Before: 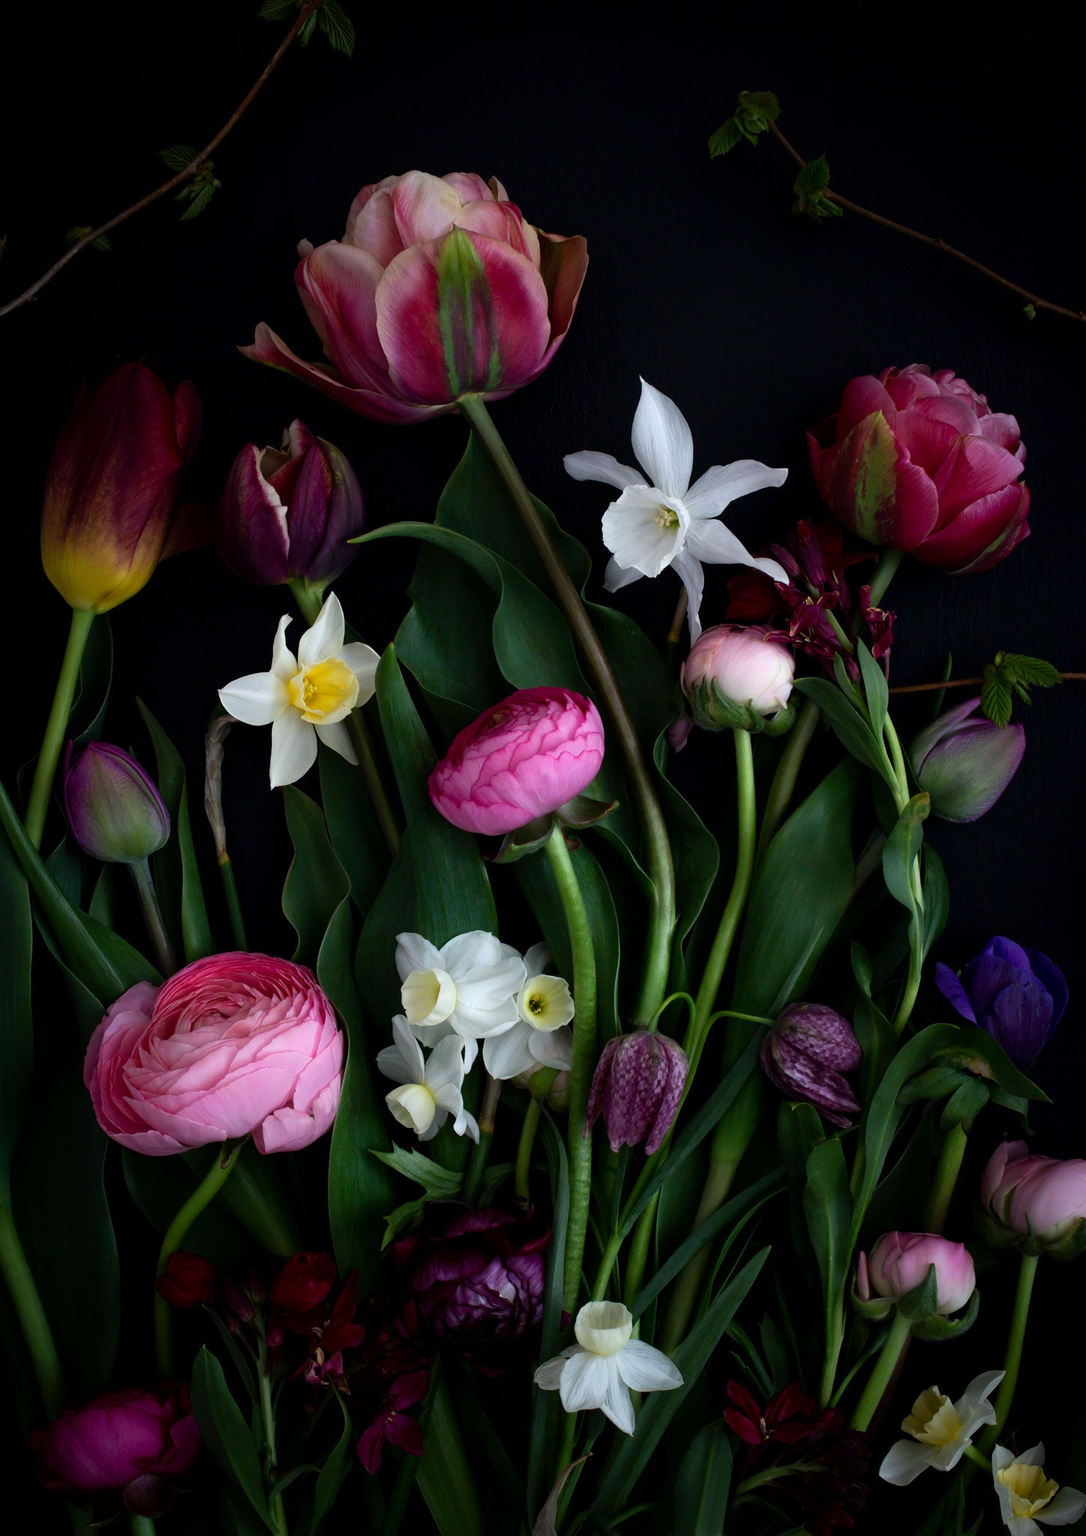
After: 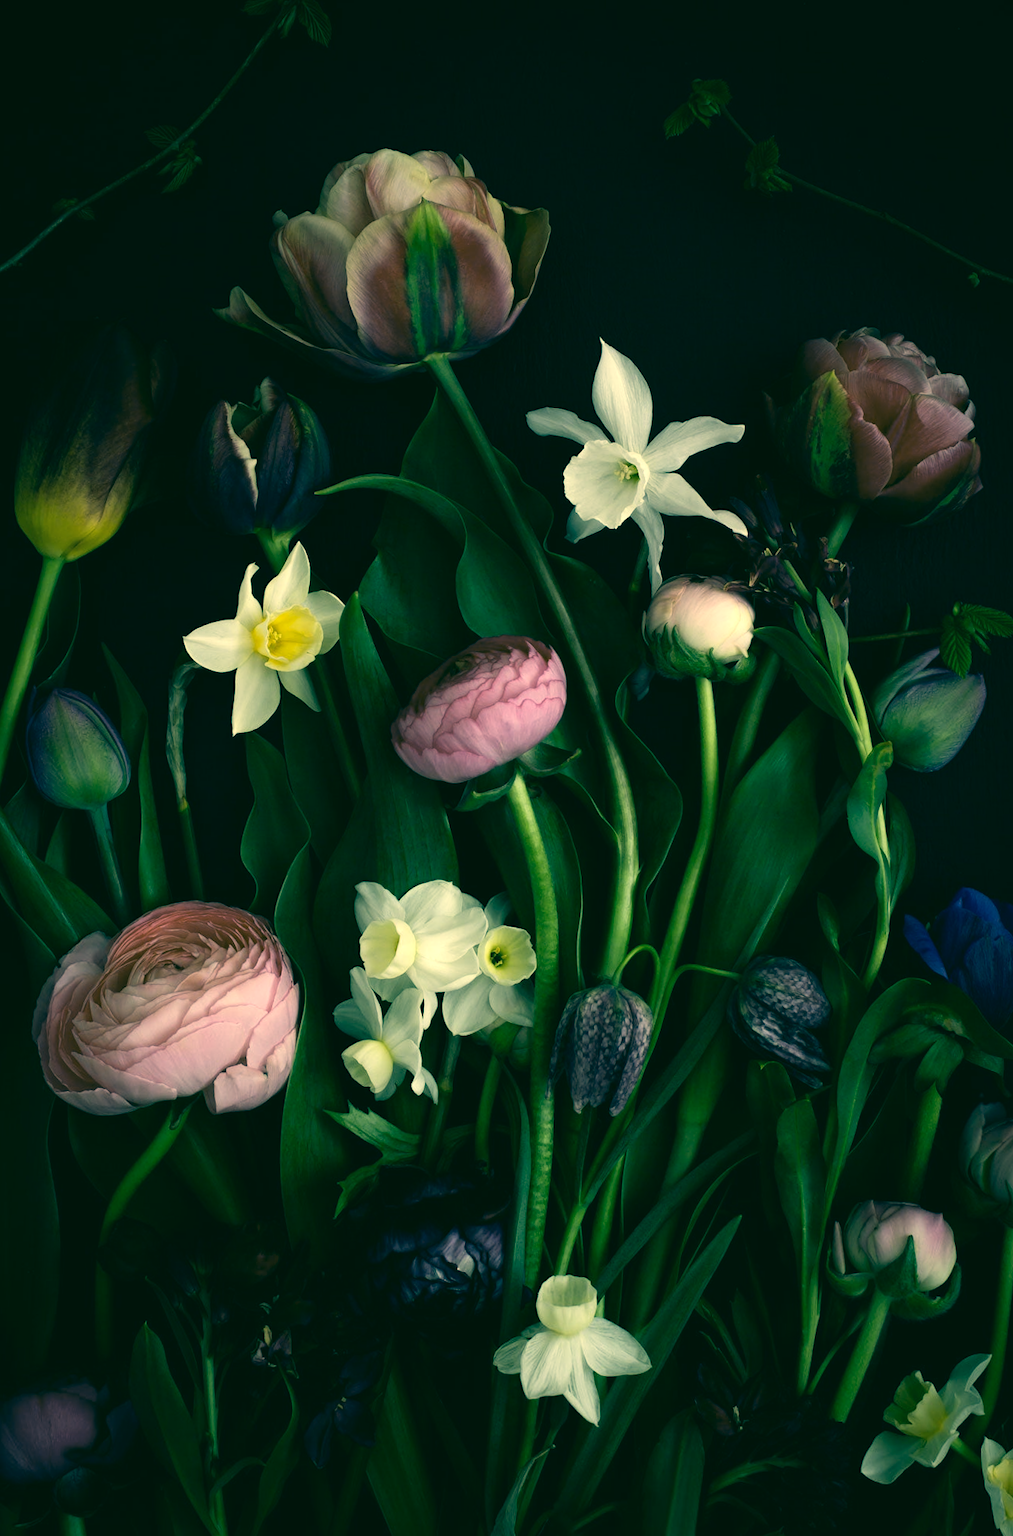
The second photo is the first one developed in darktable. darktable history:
contrast brightness saturation: contrast 0.1, saturation -0.3
color correction: highlights a* 1.83, highlights b* 34.02, shadows a* -36.68, shadows b* -5.48
rotate and perspective: rotation 0.215°, lens shift (vertical) -0.139, crop left 0.069, crop right 0.939, crop top 0.002, crop bottom 0.996
exposure: exposure 0.3 EV, compensate highlight preservation false
